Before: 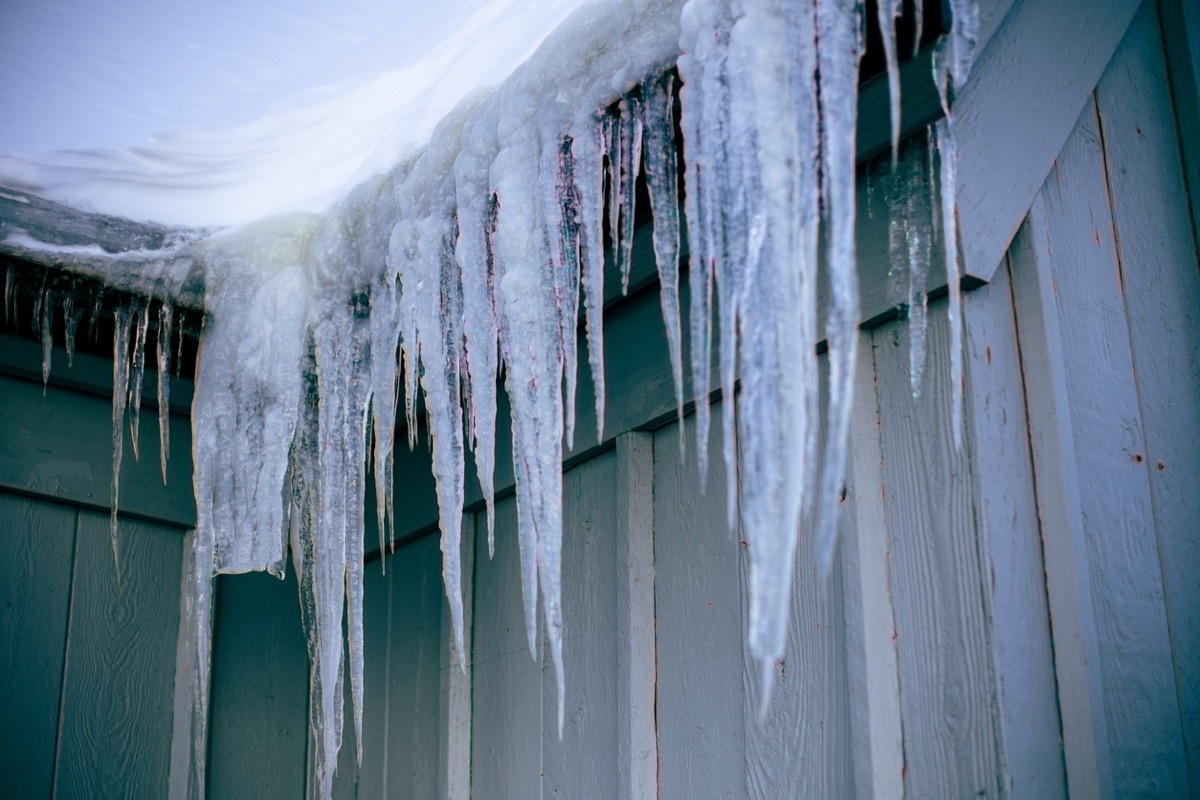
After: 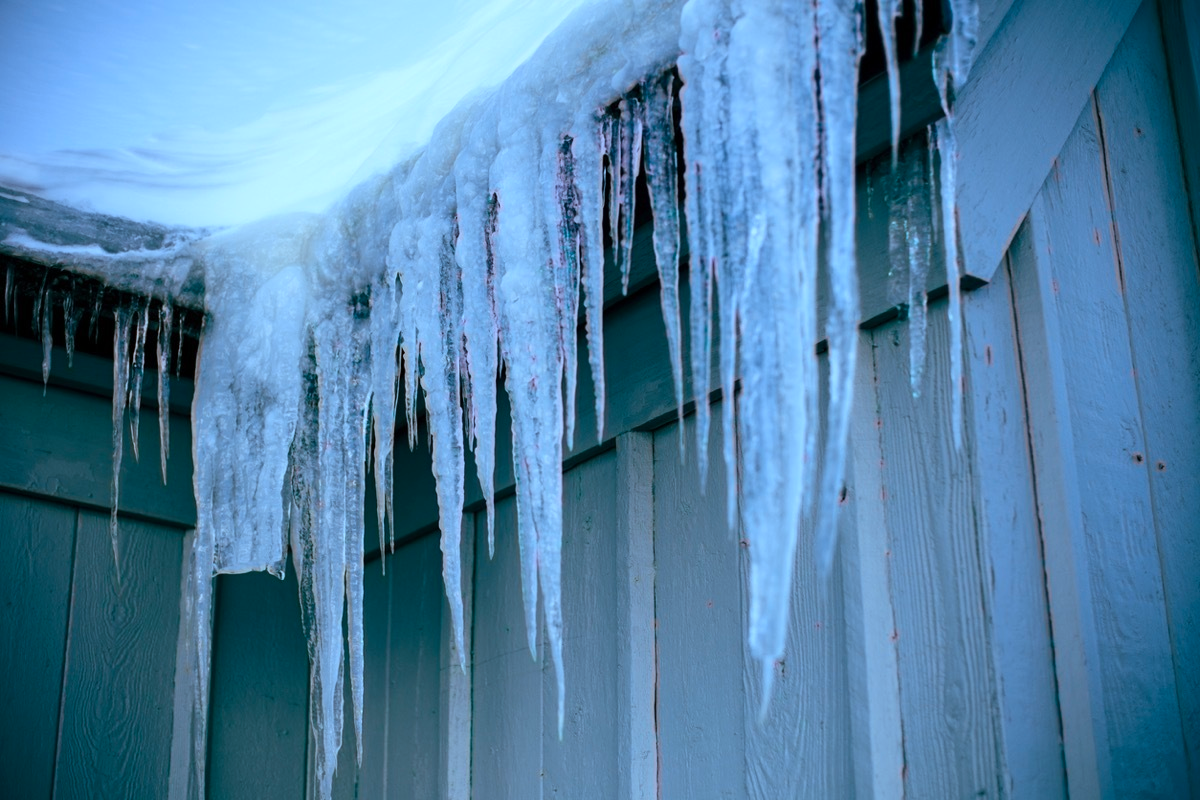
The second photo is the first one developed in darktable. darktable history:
base curve: curves: ch0 [(0, 0) (0.283, 0.295) (1, 1)]
color correction: highlights a* -8.81, highlights b* -23.71
